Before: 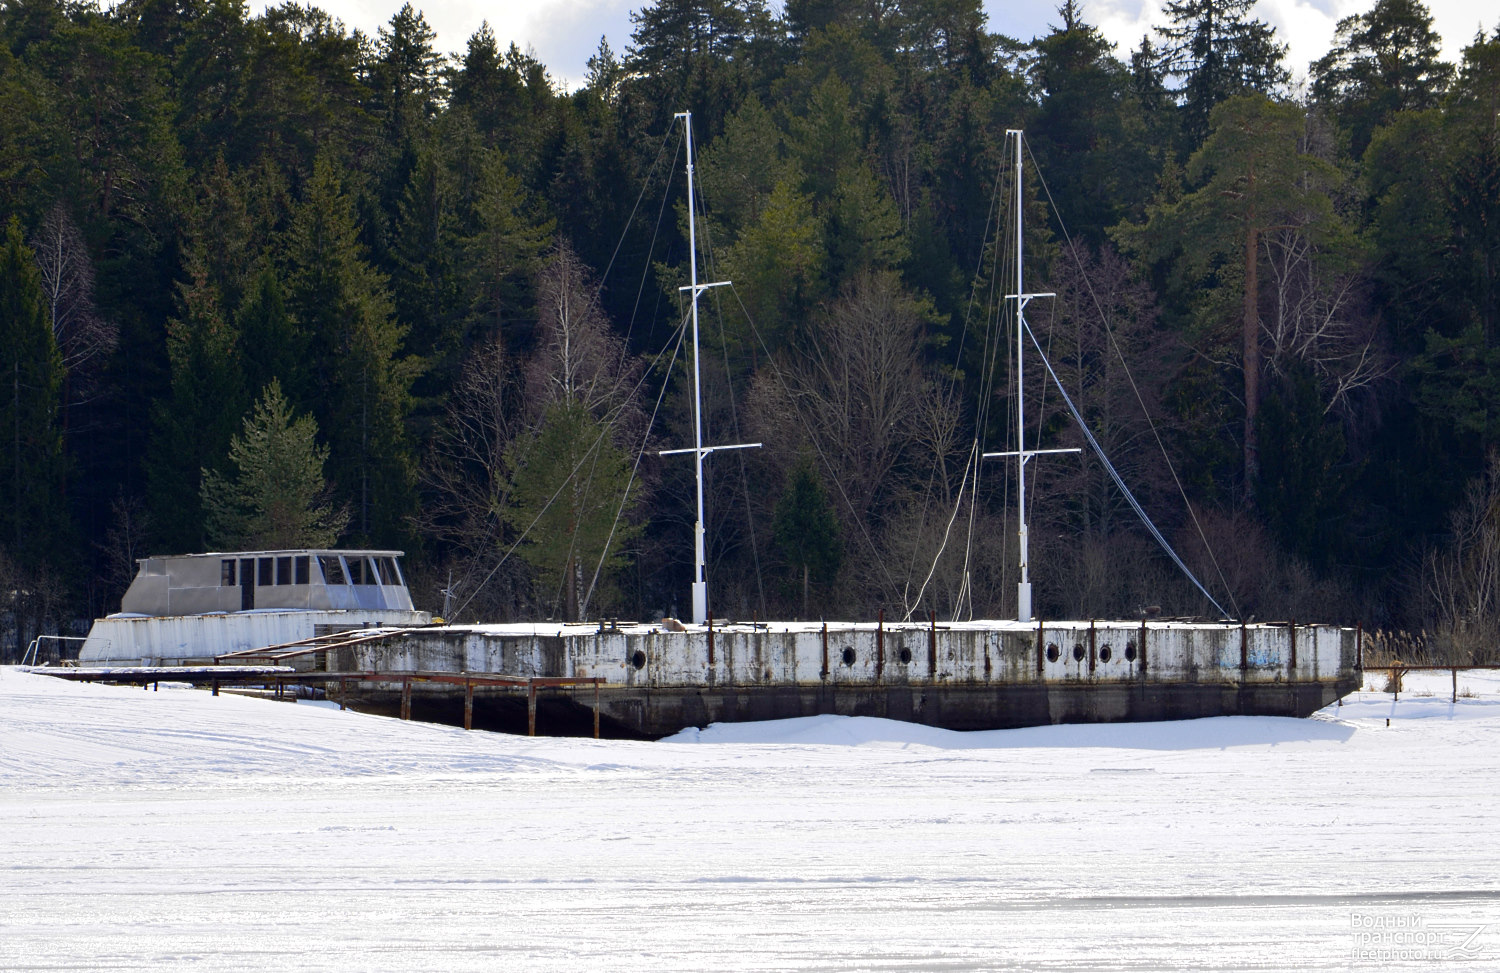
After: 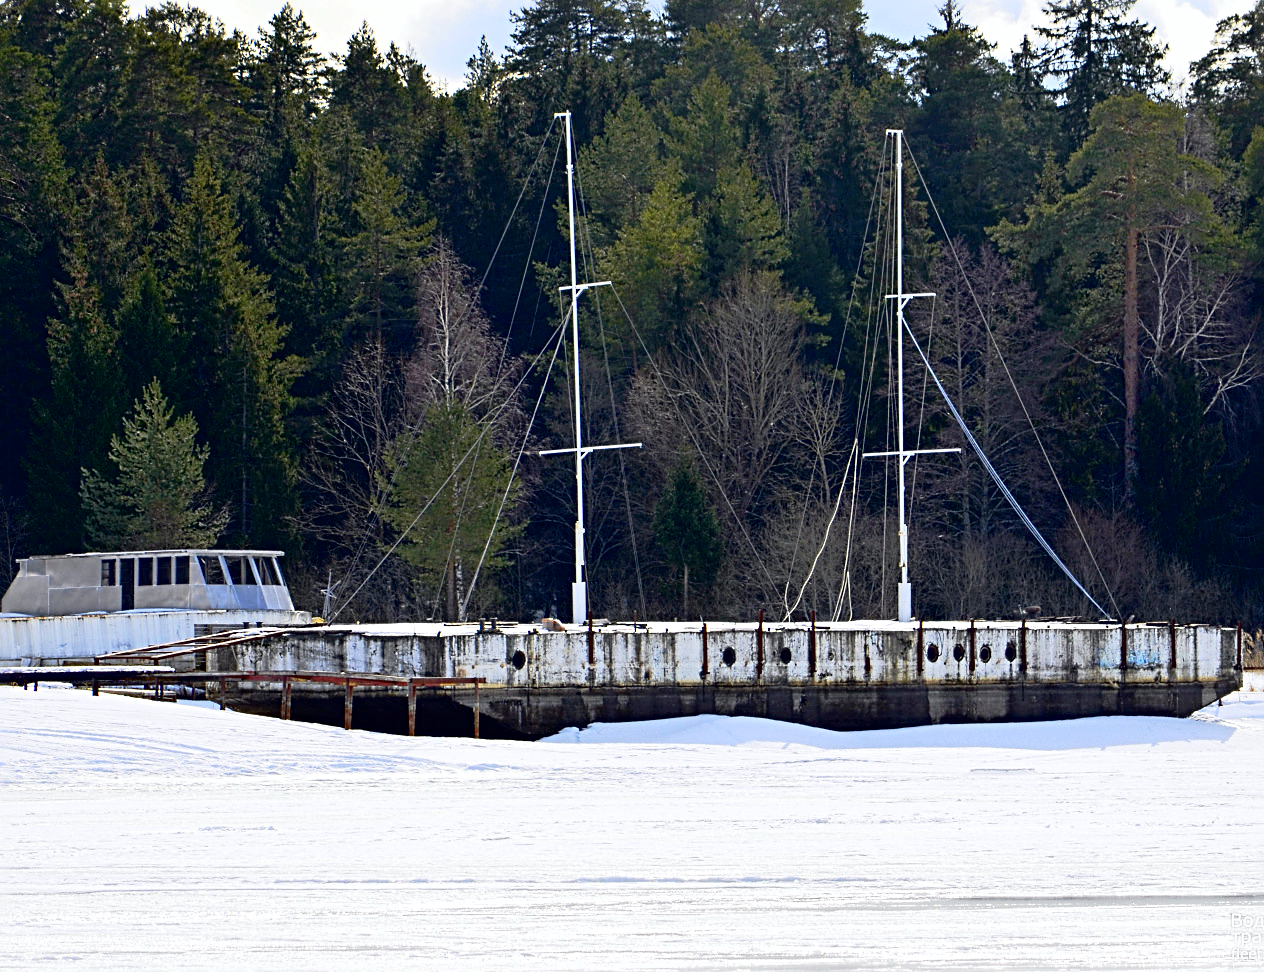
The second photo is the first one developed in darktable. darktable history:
tone curve: curves: ch0 [(0, 0) (0.051, 0.027) (0.096, 0.071) (0.219, 0.248) (0.428, 0.52) (0.596, 0.713) (0.727, 0.823) (0.859, 0.924) (1, 1)]; ch1 [(0, 0) (0.1, 0.038) (0.318, 0.221) (0.413, 0.325) (0.443, 0.412) (0.483, 0.474) (0.503, 0.501) (0.516, 0.515) (0.548, 0.575) (0.561, 0.596) (0.594, 0.647) (0.666, 0.701) (1, 1)]; ch2 [(0, 0) (0.453, 0.435) (0.479, 0.476) (0.504, 0.5) (0.52, 0.526) (0.557, 0.585) (0.583, 0.608) (0.824, 0.815) (1, 1)], color space Lab, independent channels, preserve colors none
sharpen: radius 4
crop: left 8.026%, right 7.374%
